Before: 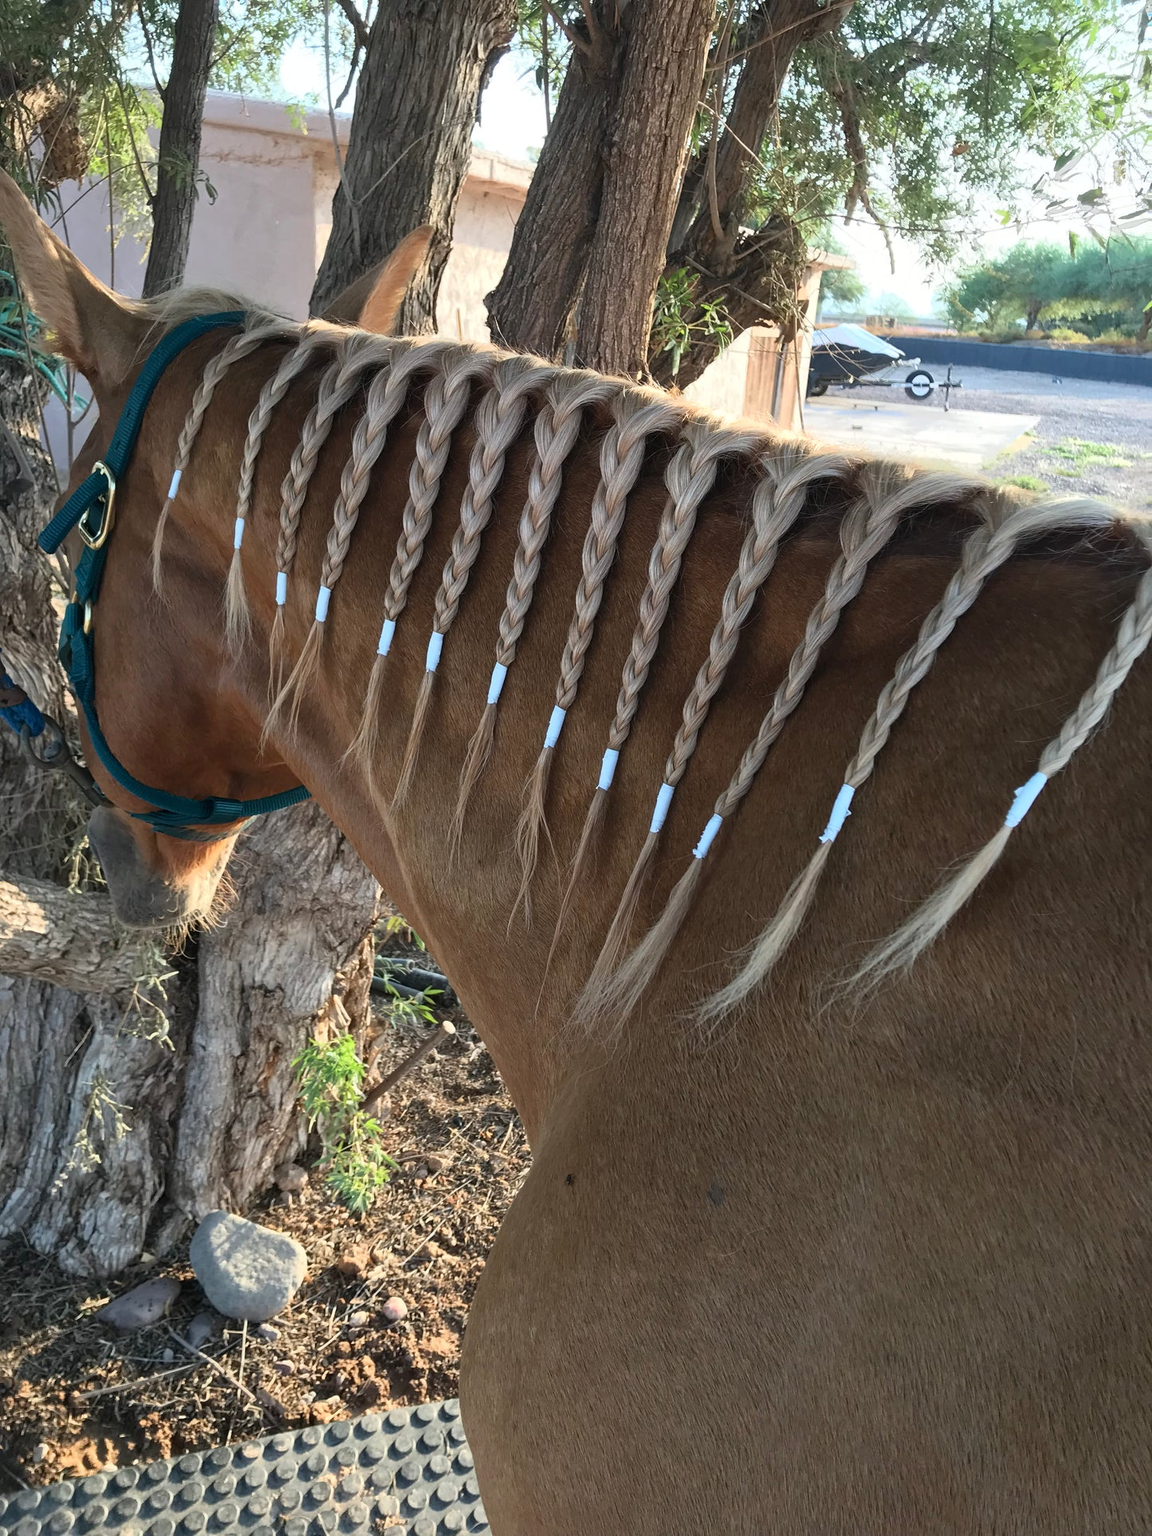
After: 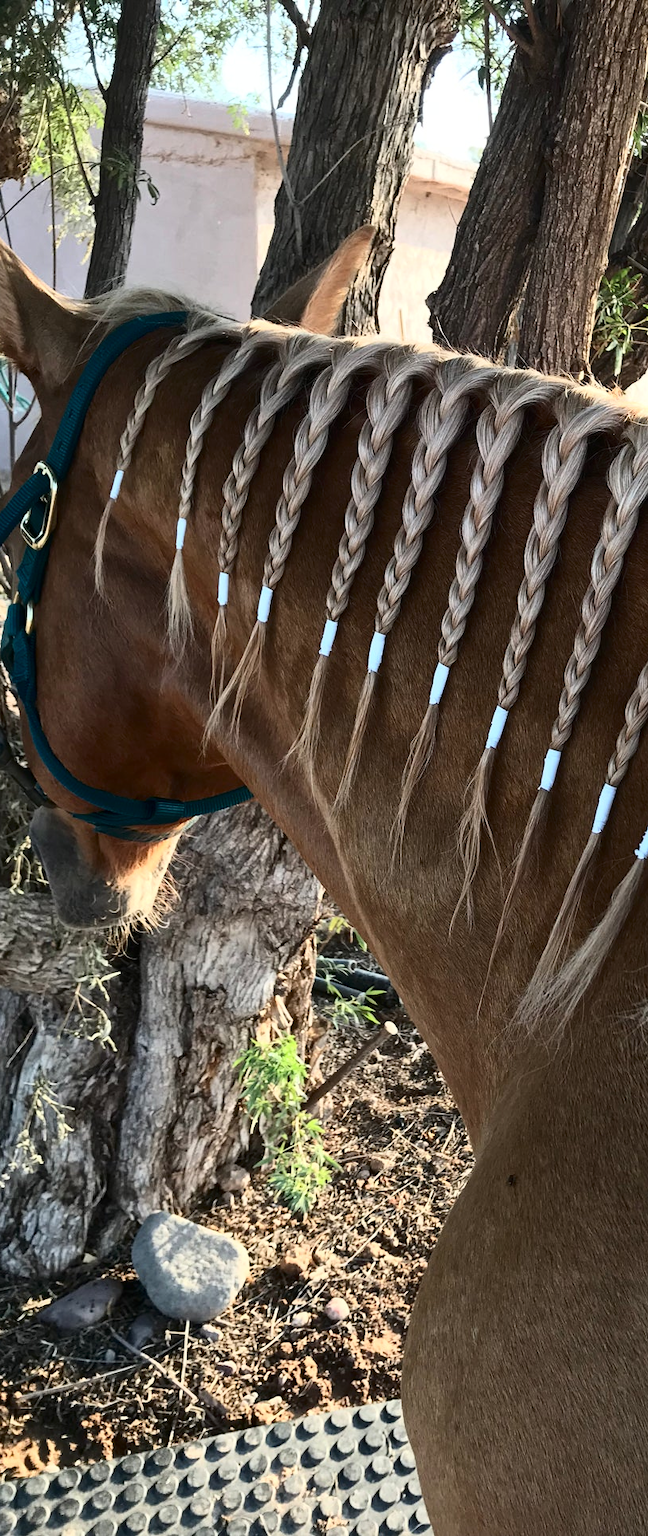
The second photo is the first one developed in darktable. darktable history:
crop: left 5.114%, right 38.589%
contrast brightness saturation: contrast 0.28
